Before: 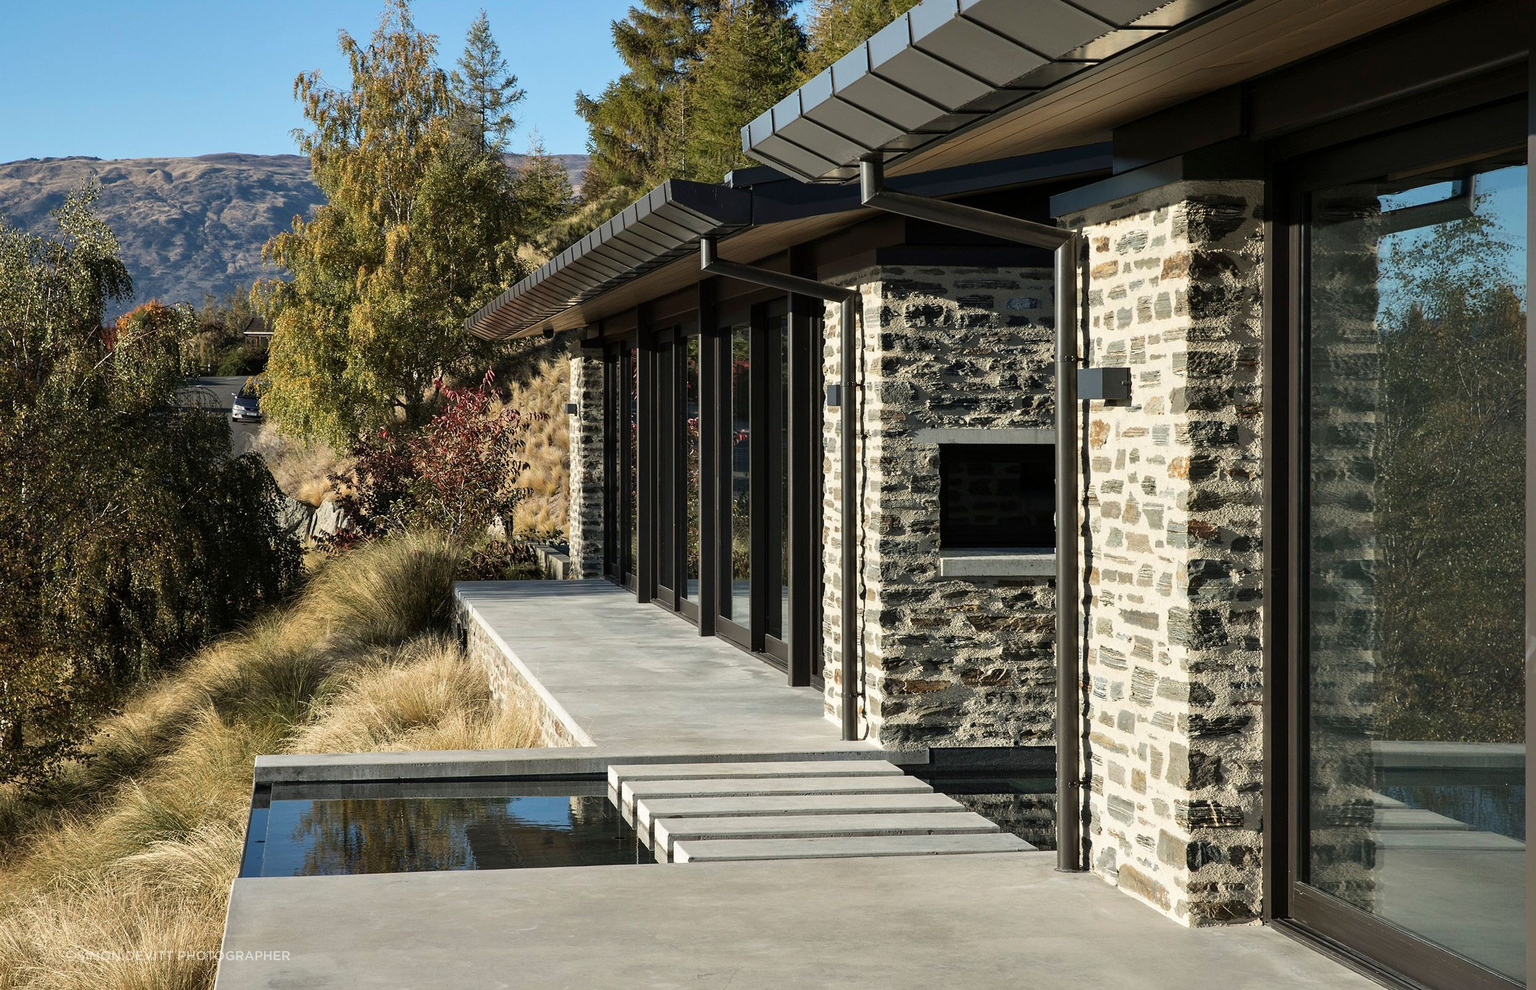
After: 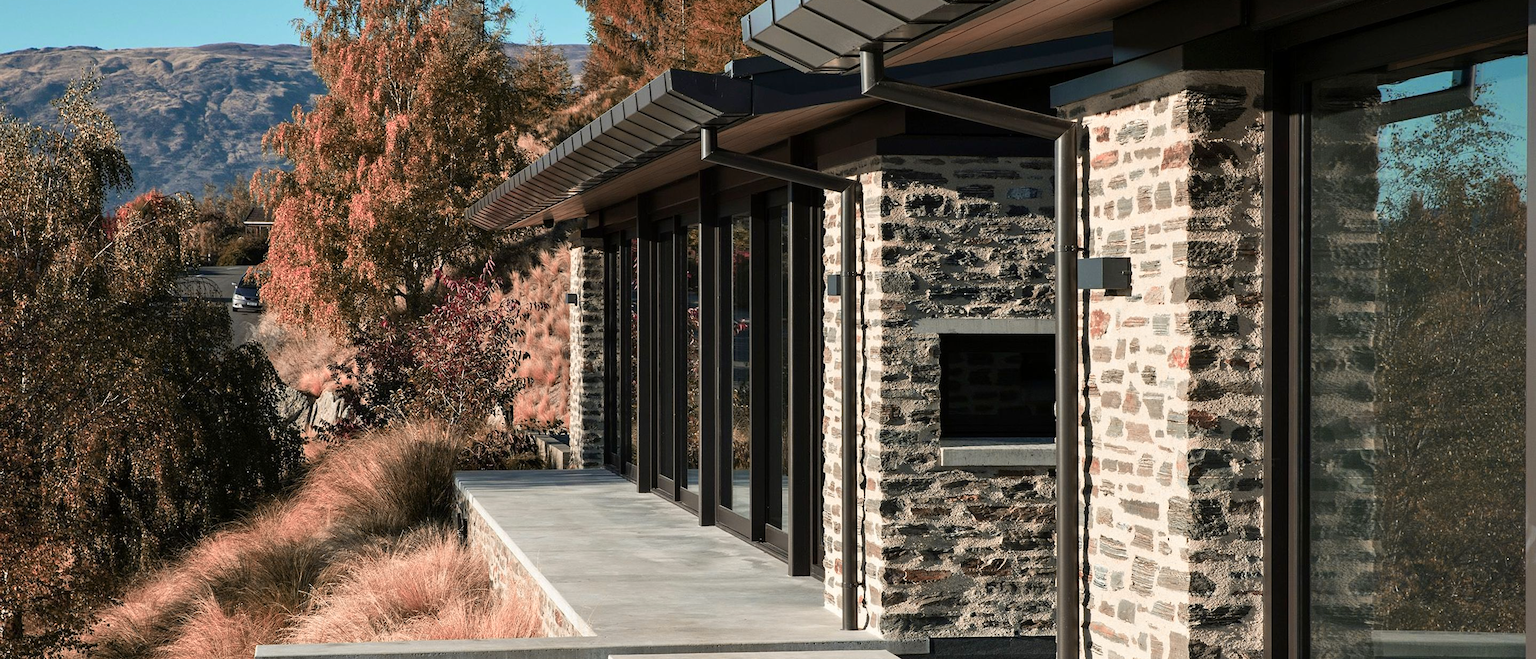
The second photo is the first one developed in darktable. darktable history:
crop: top 11.166%, bottom 22.168%
white balance: emerald 1
color zones: curves: ch2 [(0, 0.488) (0.143, 0.417) (0.286, 0.212) (0.429, 0.179) (0.571, 0.154) (0.714, 0.415) (0.857, 0.495) (1, 0.488)]
